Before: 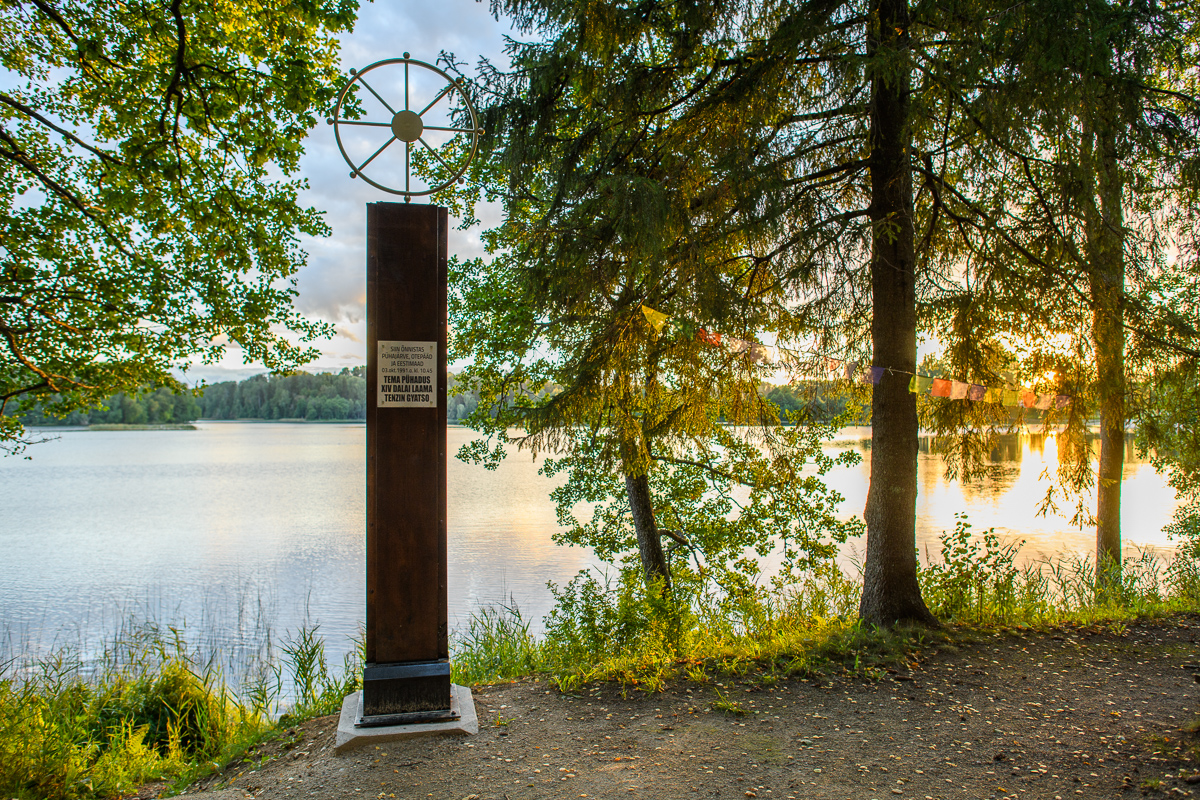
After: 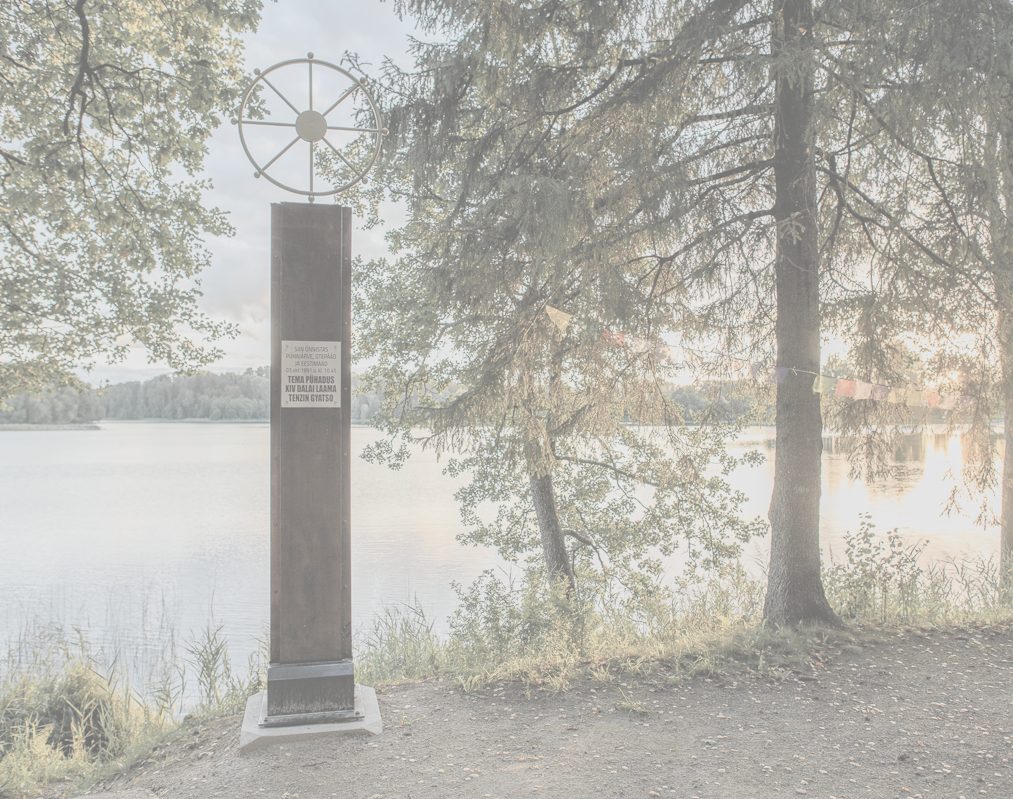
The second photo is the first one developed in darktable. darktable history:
crop: left 8.053%, right 7.458%
color zones: curves: ch1 [(0.29, 0.492) (0.373, 0.185) (0.509, 0.481)]; ch2 [(0.25, 0.462) (0.749, 0.457)]
contrast brightness saturation: contrast -0.318, brightness 0.764, saturation -0.789
